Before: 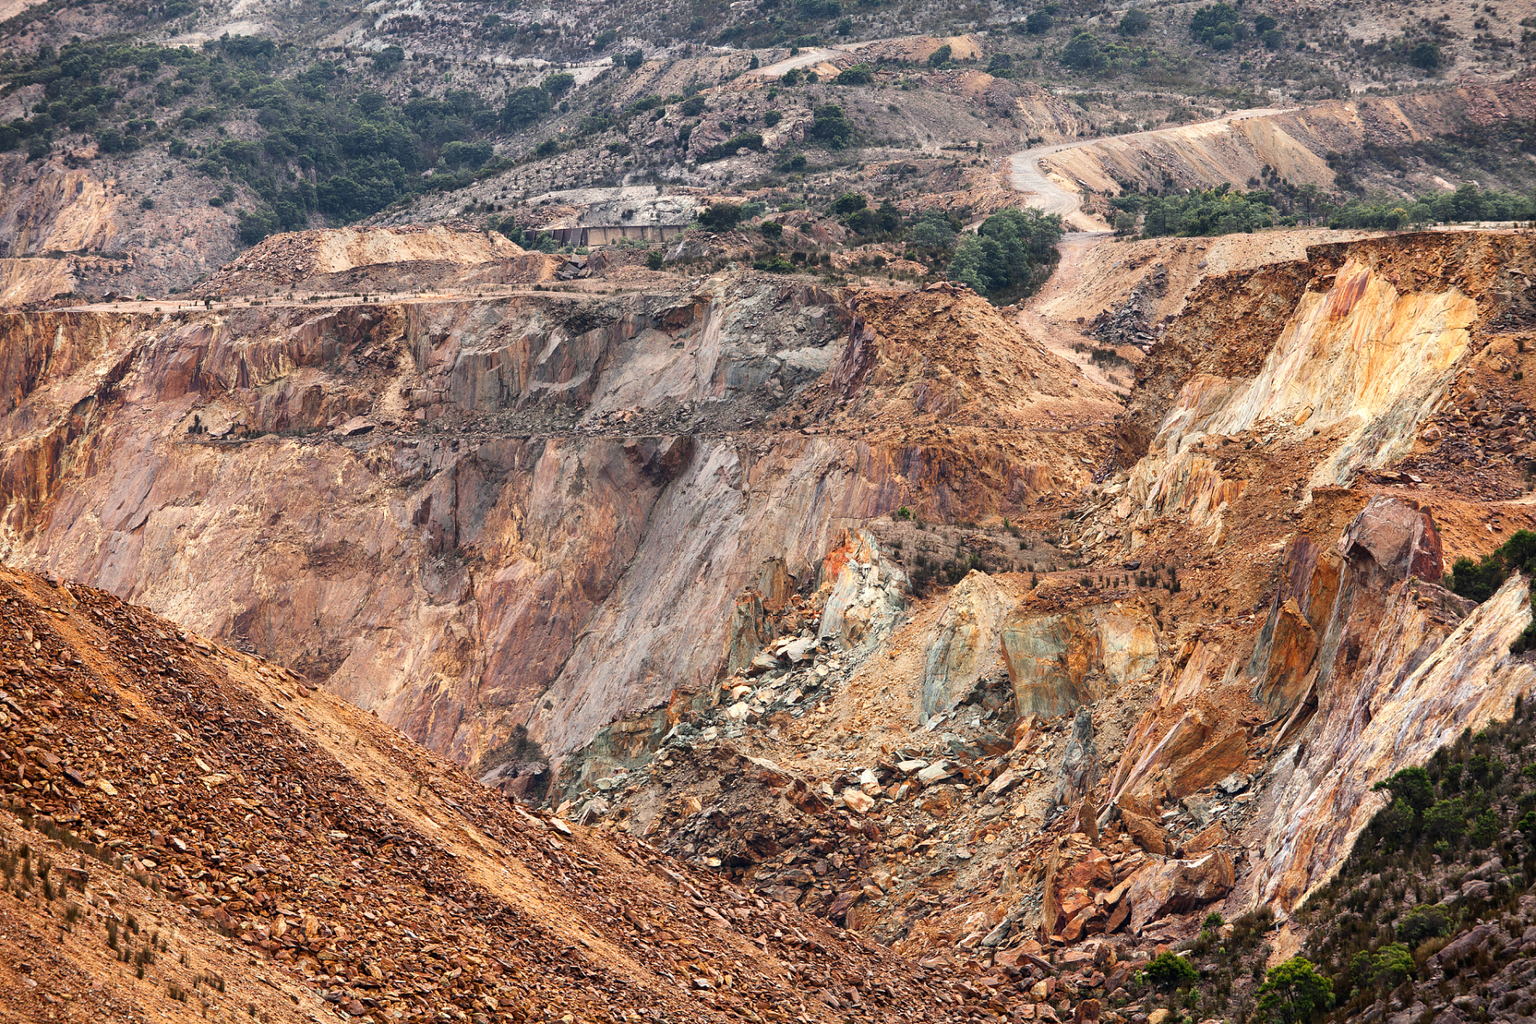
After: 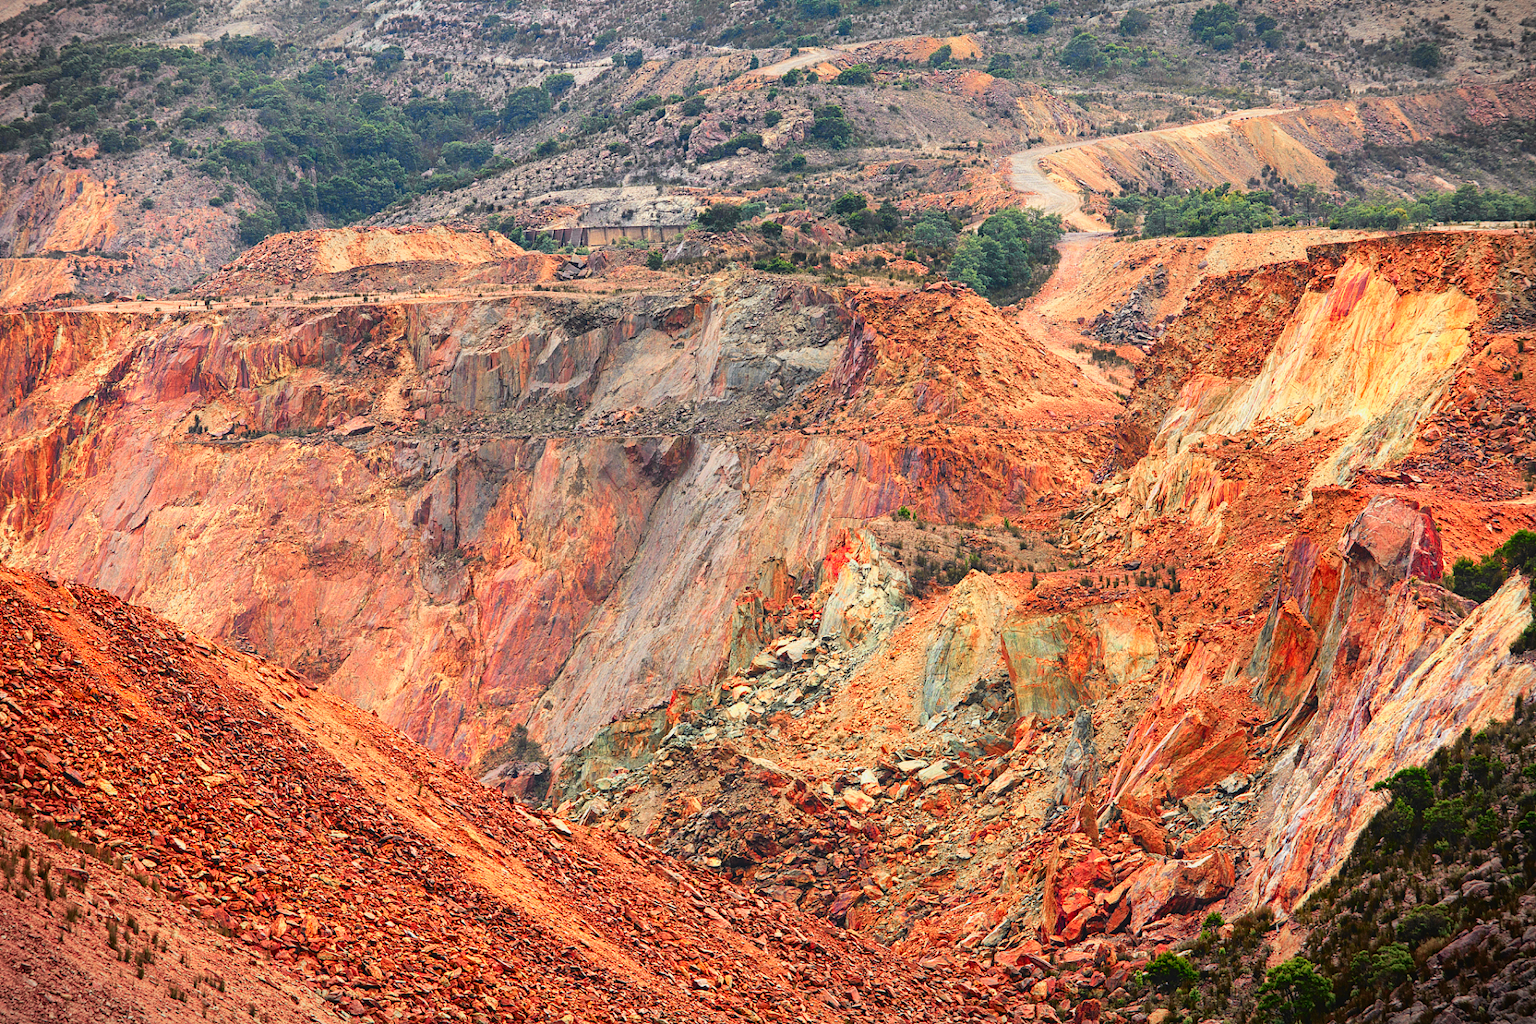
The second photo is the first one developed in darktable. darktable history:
vignetting: fall-off start 99.91%, center (-0.033, -0.041), width/height ratio 1.324, unbound false
tone curve: curves: ch0 [(0.003, 0.029) (0.037, 0.036) (0.149, 0.117) (0.297, 0.318) (0.422, 0.474) (0.531, 0.6) (0.743, 0.809) (0.889, 0.941) (1, 0.98)]; ch1 [(0, 0) (0.305, 0.325) (0.453, 0.437) (0.482, 0.479) (0.501, 0.5) (0.506, 0.503) (0.564, 0.578) (0.587, 0.625) (0.666, 0.727) (1, 1)]; ch2 [(0, 0) (0.323, 0.277) (0.408, 0.399) (0.45, 0.48) (0.499, 0.502) (0.512, 0.523) (0.57, 0.595) (0.653, 0.671) (0.768, 0.744) (1, 1)], color space Lab, independent channels, preserve colors none
contrast equalizer: octaves 7, y [[0.439, 0.44, 0.442, 0.457, 0.493, 0.498], [0.5 ×6], [0.5 ×6], [0 ×6], [0 ×6]]
contrast brightness saturation: saturation 0.485
